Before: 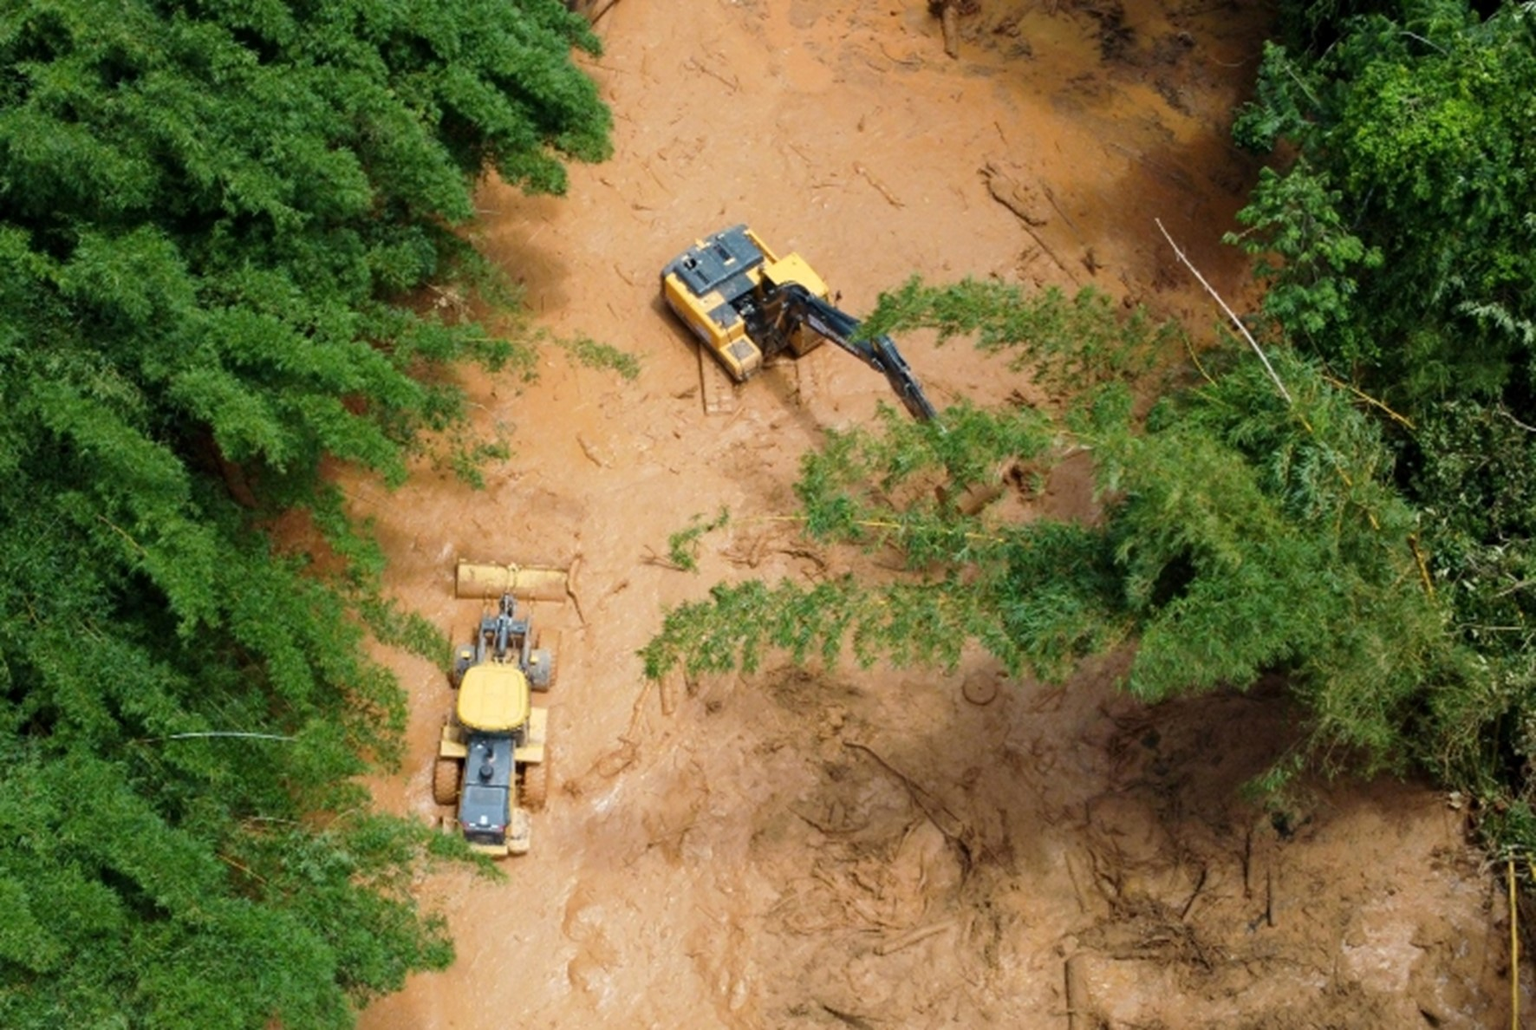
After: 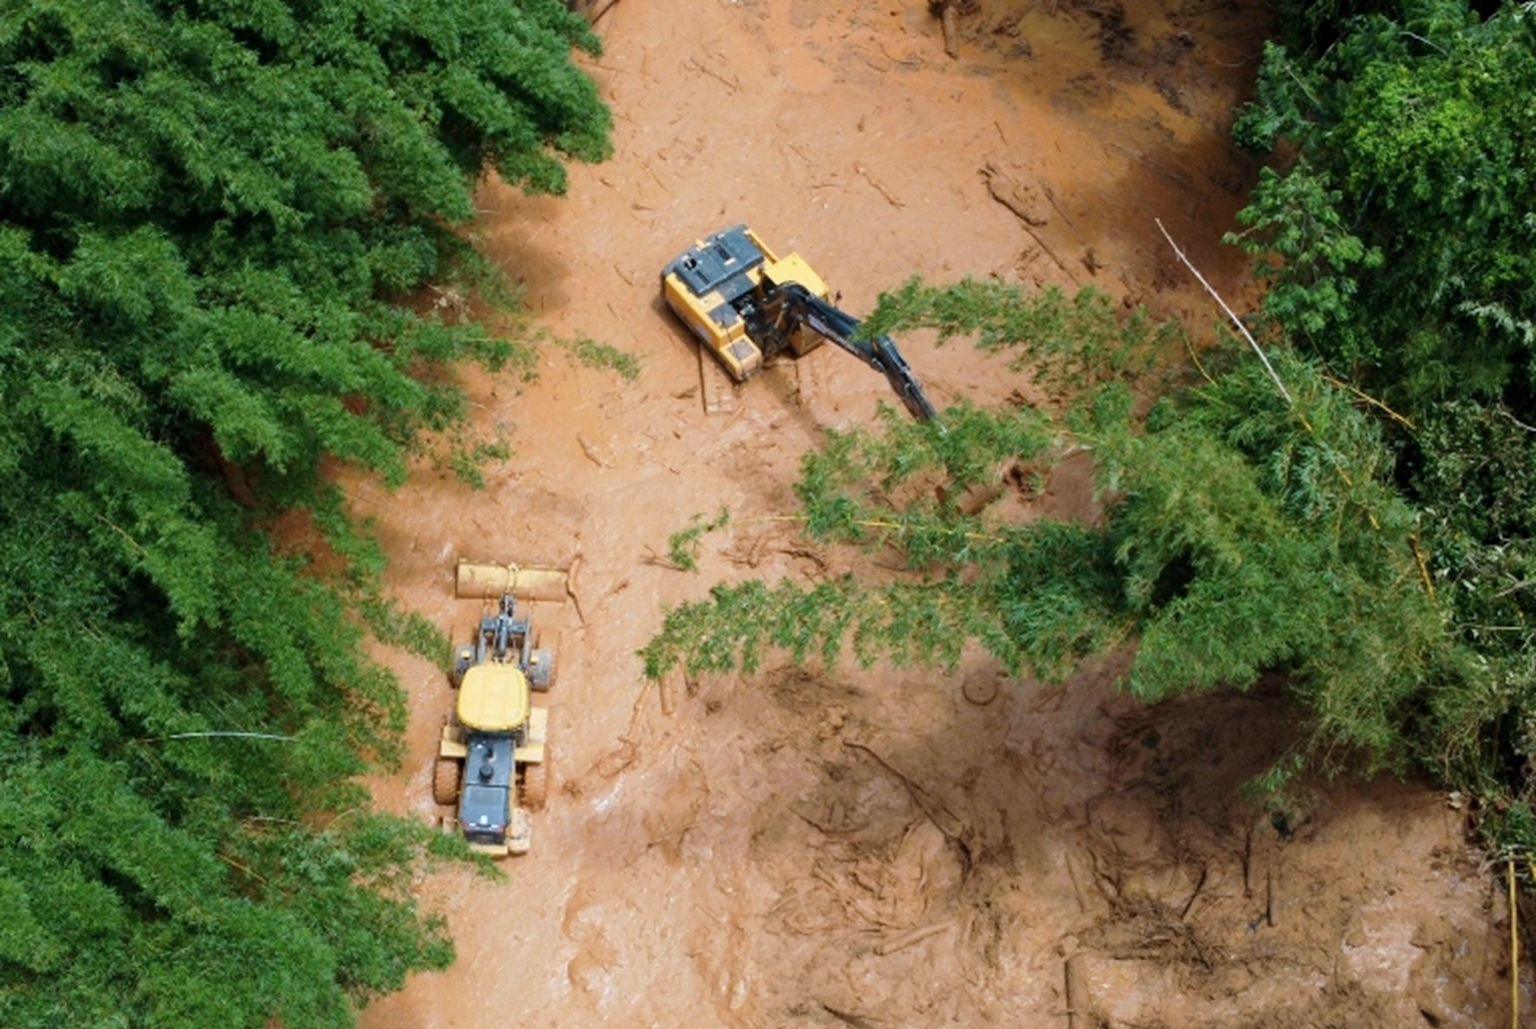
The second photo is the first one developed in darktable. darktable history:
color correction: highlights a* -0.75, highlights b* -8.91
